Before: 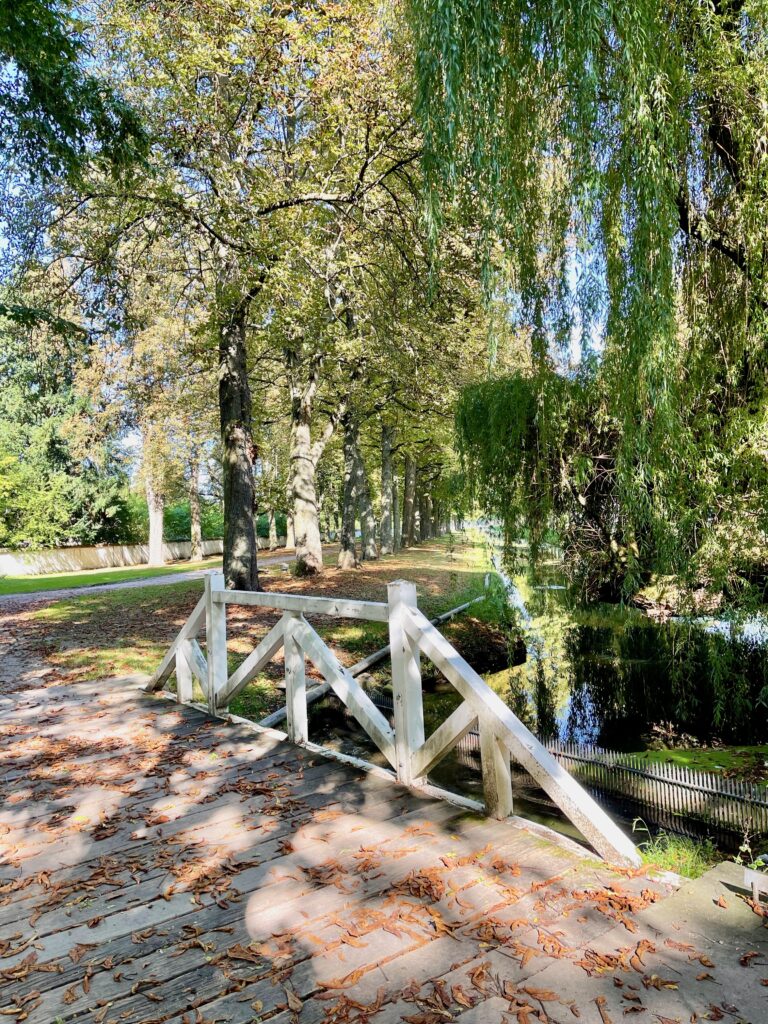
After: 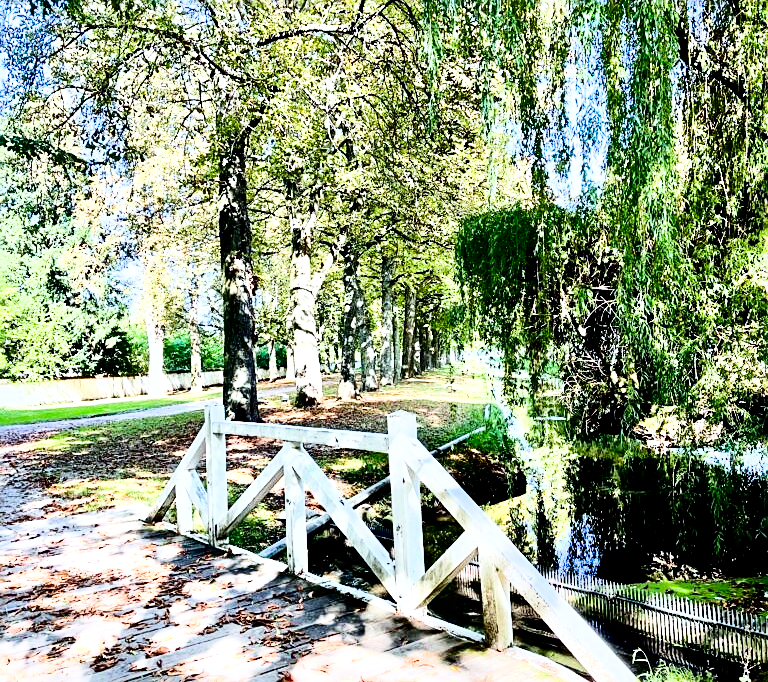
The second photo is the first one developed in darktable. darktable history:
exposure: black level correction 0, exposure 1.39 EV, compensate highlight preservation false
color calibration: illuminant custom, x 0.368, y 0.373, temperature 4332.91 K, saturation algorithm version 1 (2020)
crop: top 16.6%, bottom 16.74%
color correction: highlights b* 0.022
filmic rgb: black relative exposure -8 EV, white relative exposure 4.02 EV, hardness 4.2, contrast 1.38
sharpen: on, module defaults
local contrast: mode bilateral grid, contrast 25, coarseness 60, detail 152%, midtone range 0.2
contrast brightness saturation: contrast 0.237, brightness -0.235, saturation 0.144
